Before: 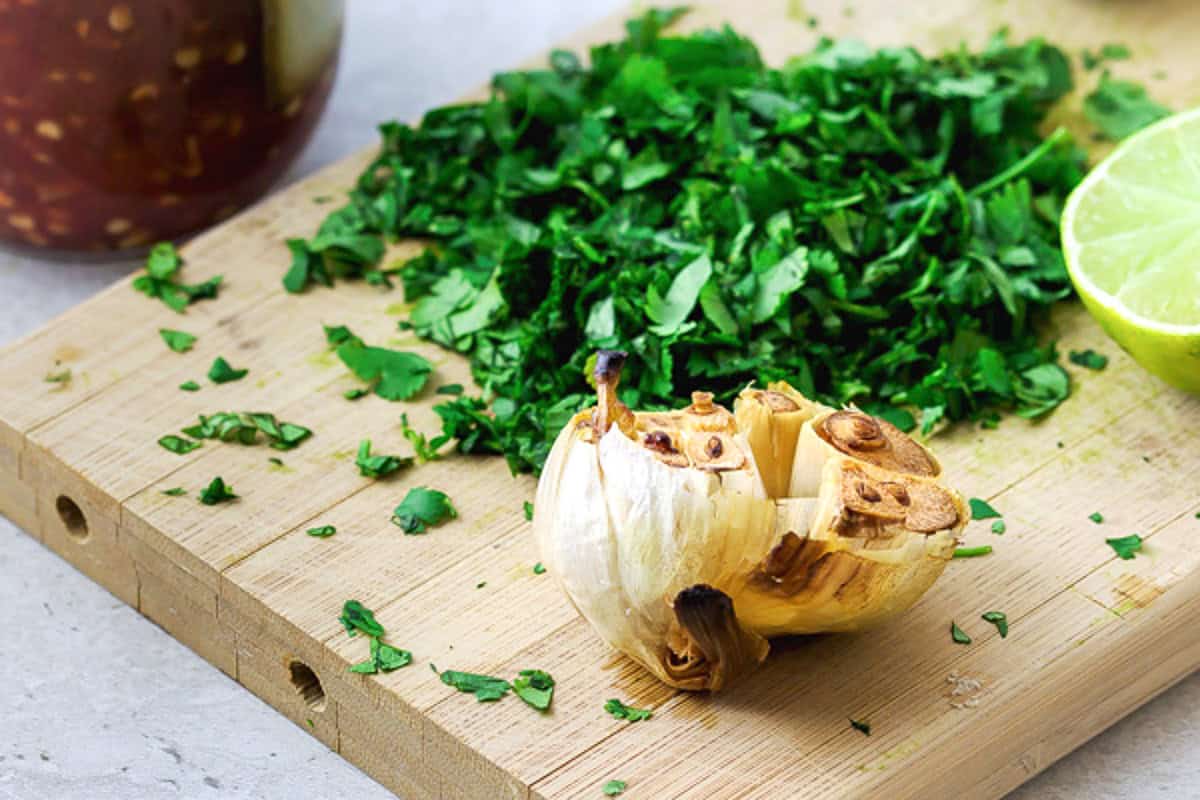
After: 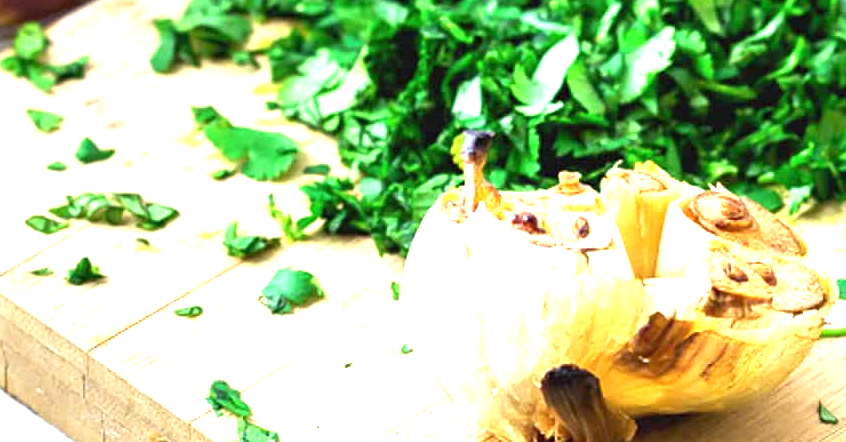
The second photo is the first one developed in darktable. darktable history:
white balance: red 0.986, blue 1.01
exposure: black level correction 0, exposure 1.4 EV, compensate highlight preservation false
crop: left 11.123%, top 27.61%, right 18.3%, bottom 17.034%
